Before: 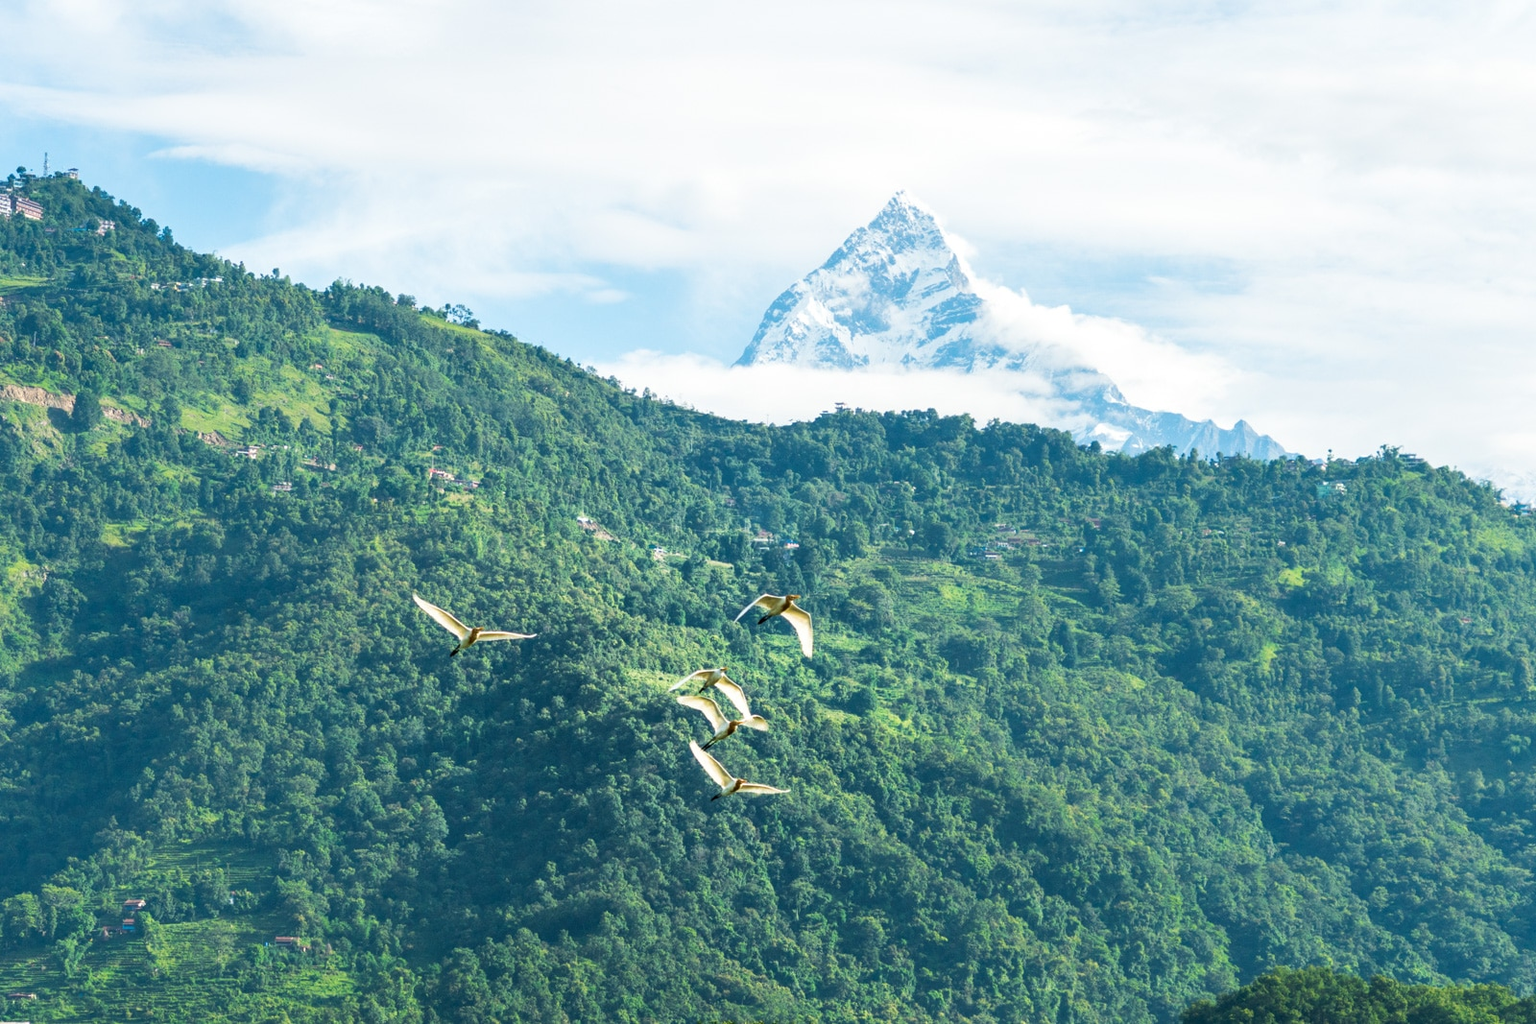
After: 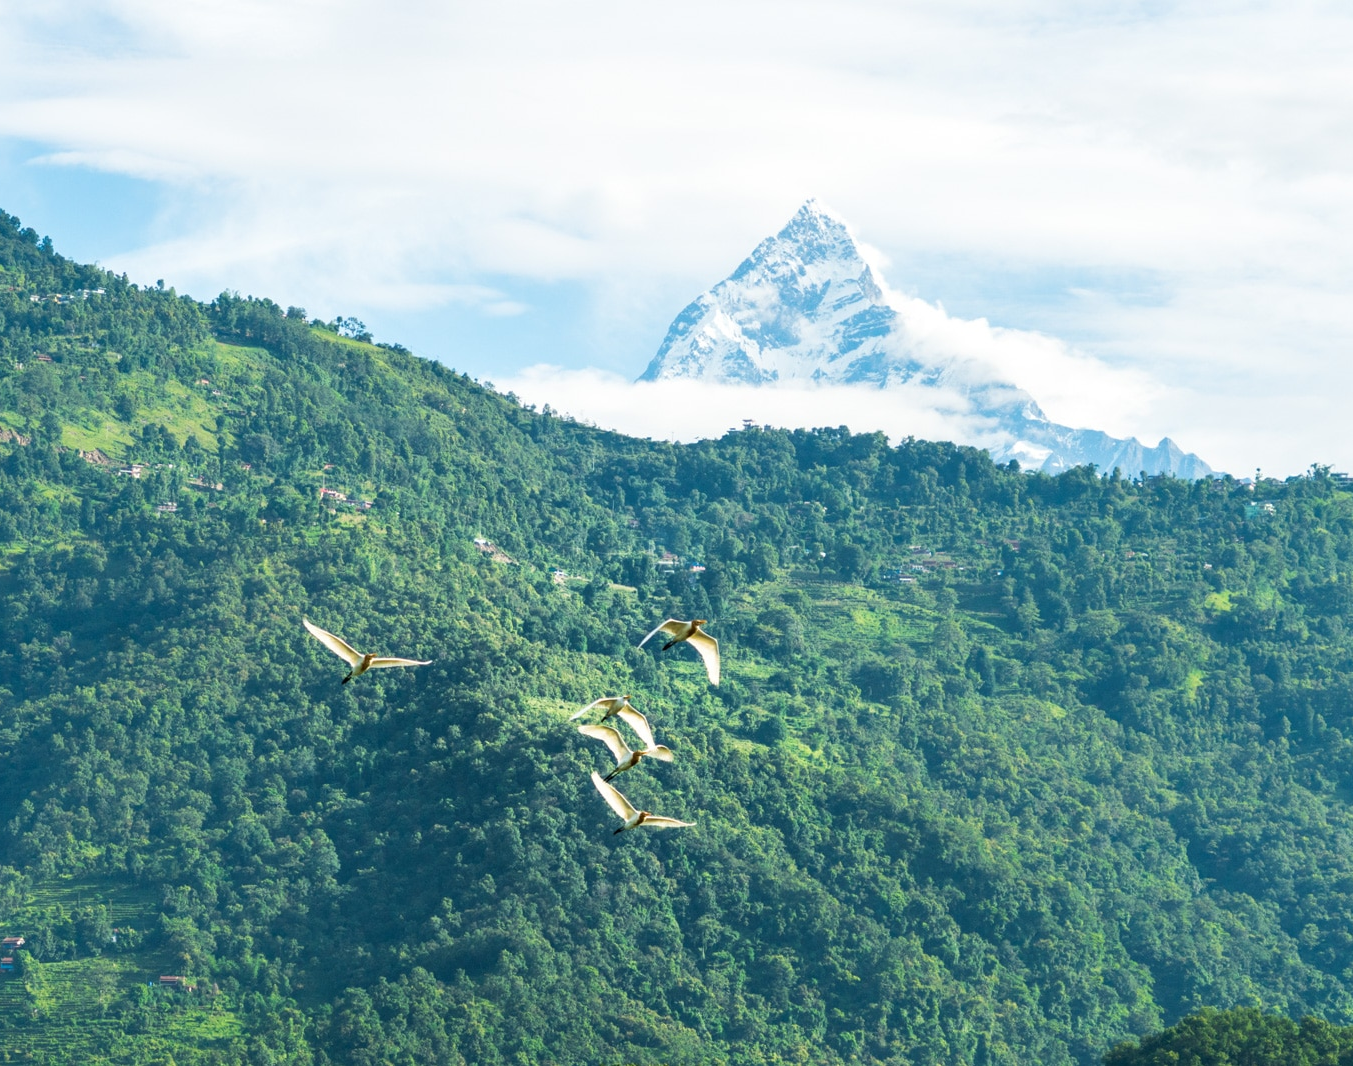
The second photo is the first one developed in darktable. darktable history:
crop: left 7.98%, right 7.411%
